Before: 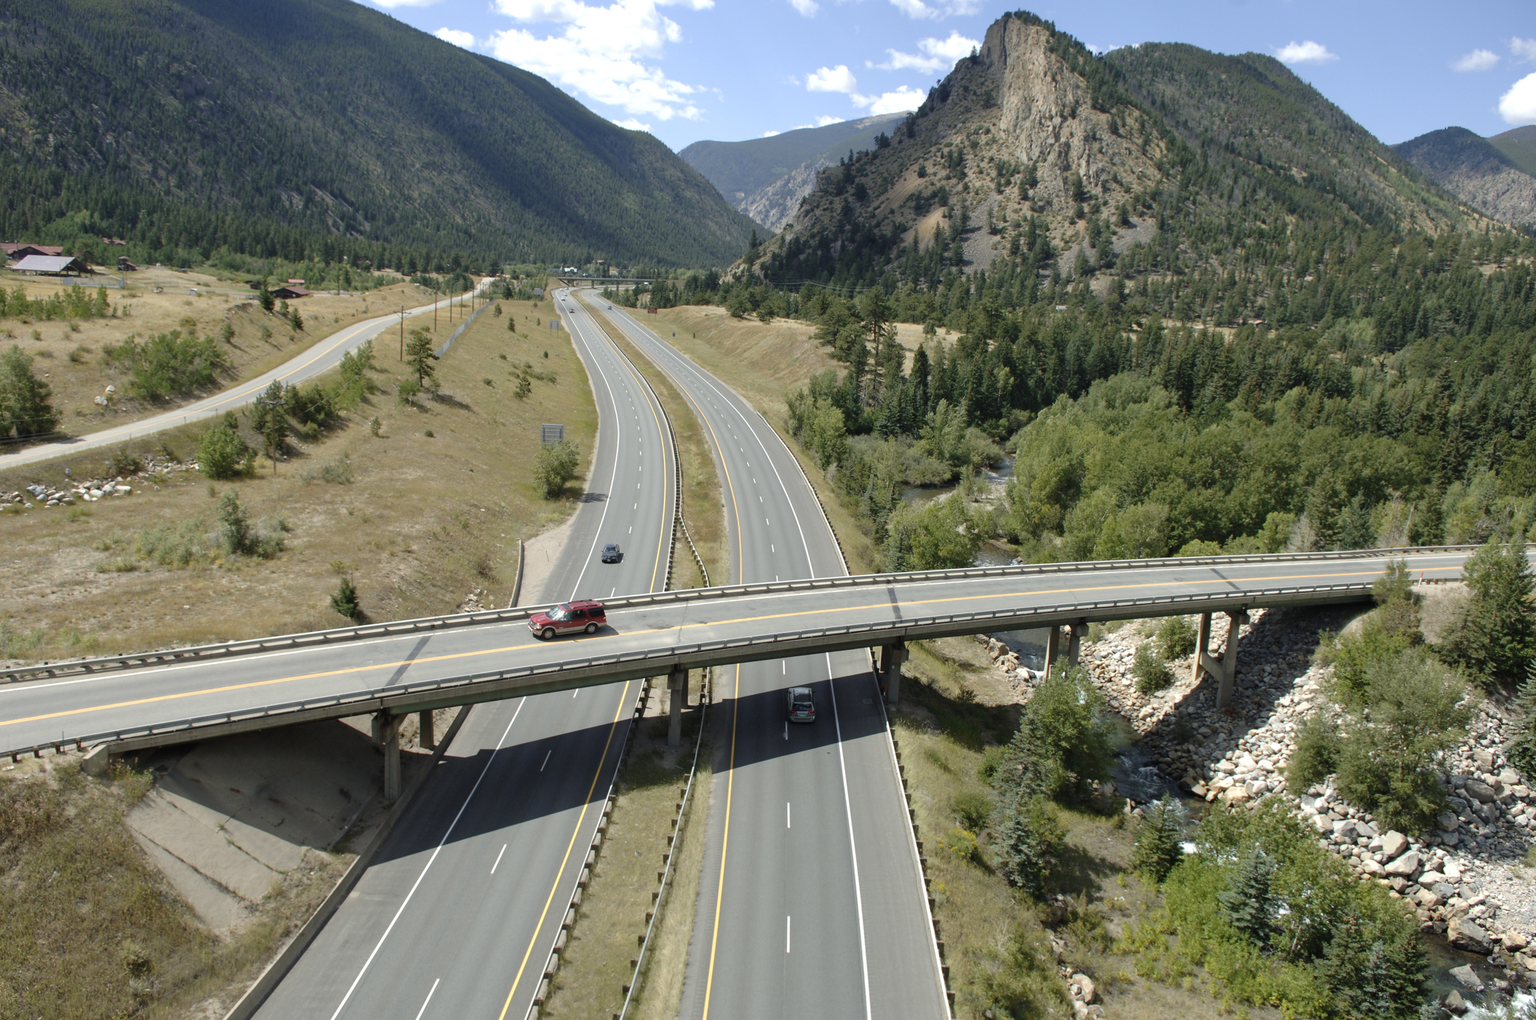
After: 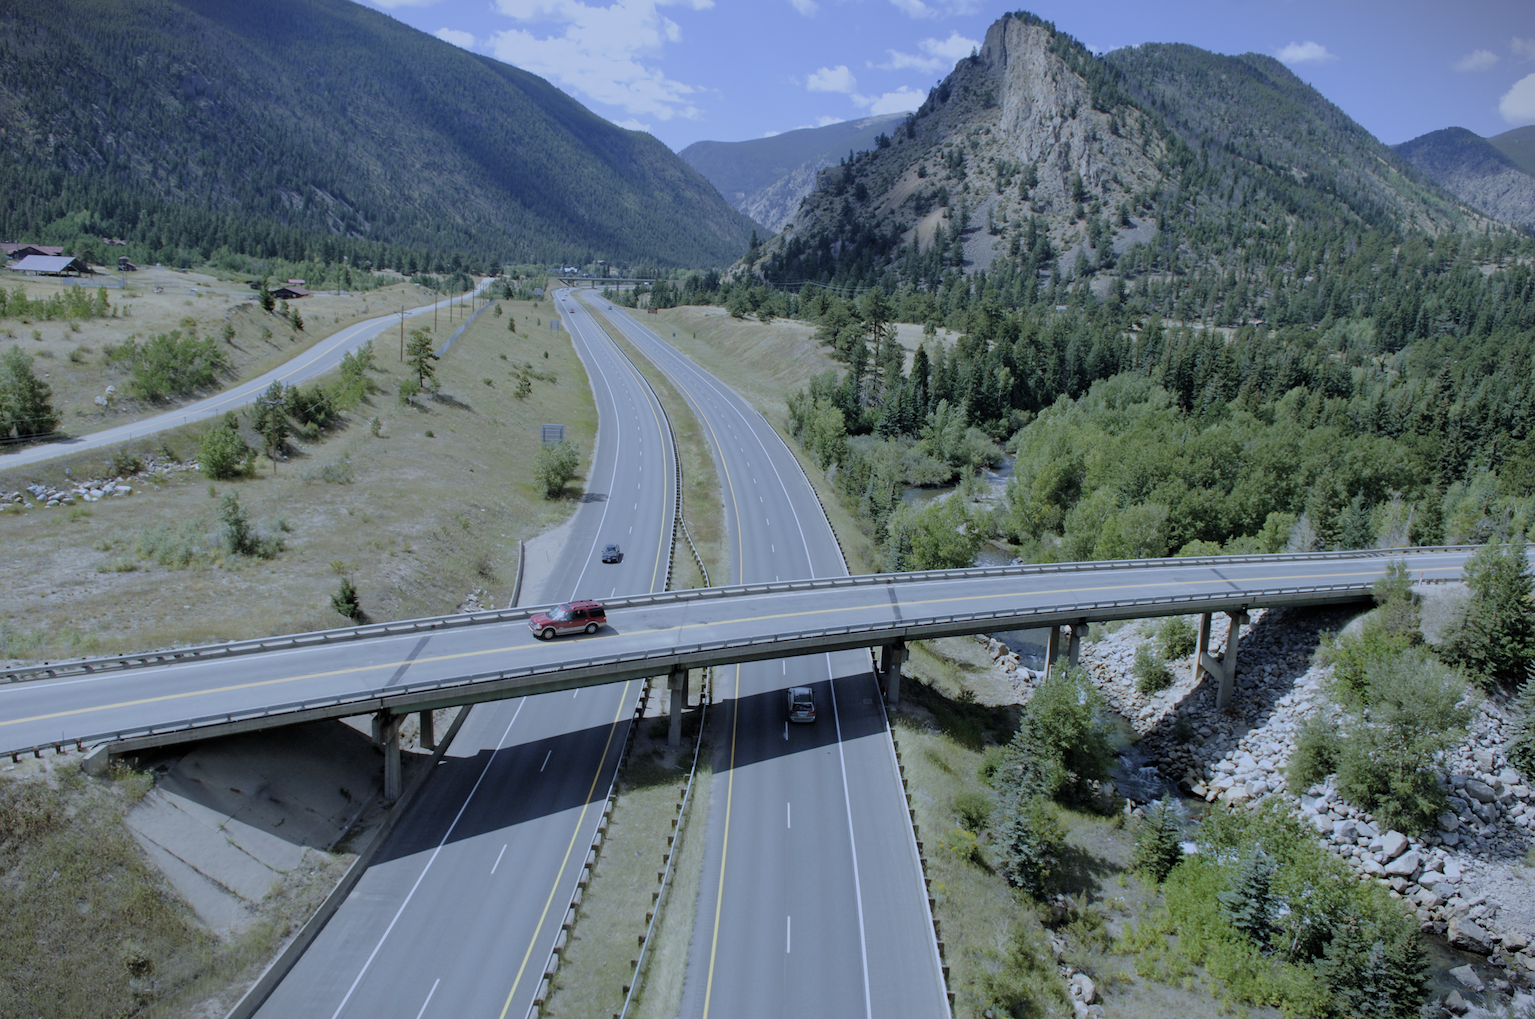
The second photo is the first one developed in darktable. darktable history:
white balance: red 0.871, blue 1.249
vignetting: fall-off start 100%, brightness -0.406, saturation -0.3, width/height ratio 1.324, dithering 8-bit output, unbound false
filmic rgb: black relative exposure -6.59 EV, white relative exposure 4.71 EV, hardness 3.13, contrast 0.805
